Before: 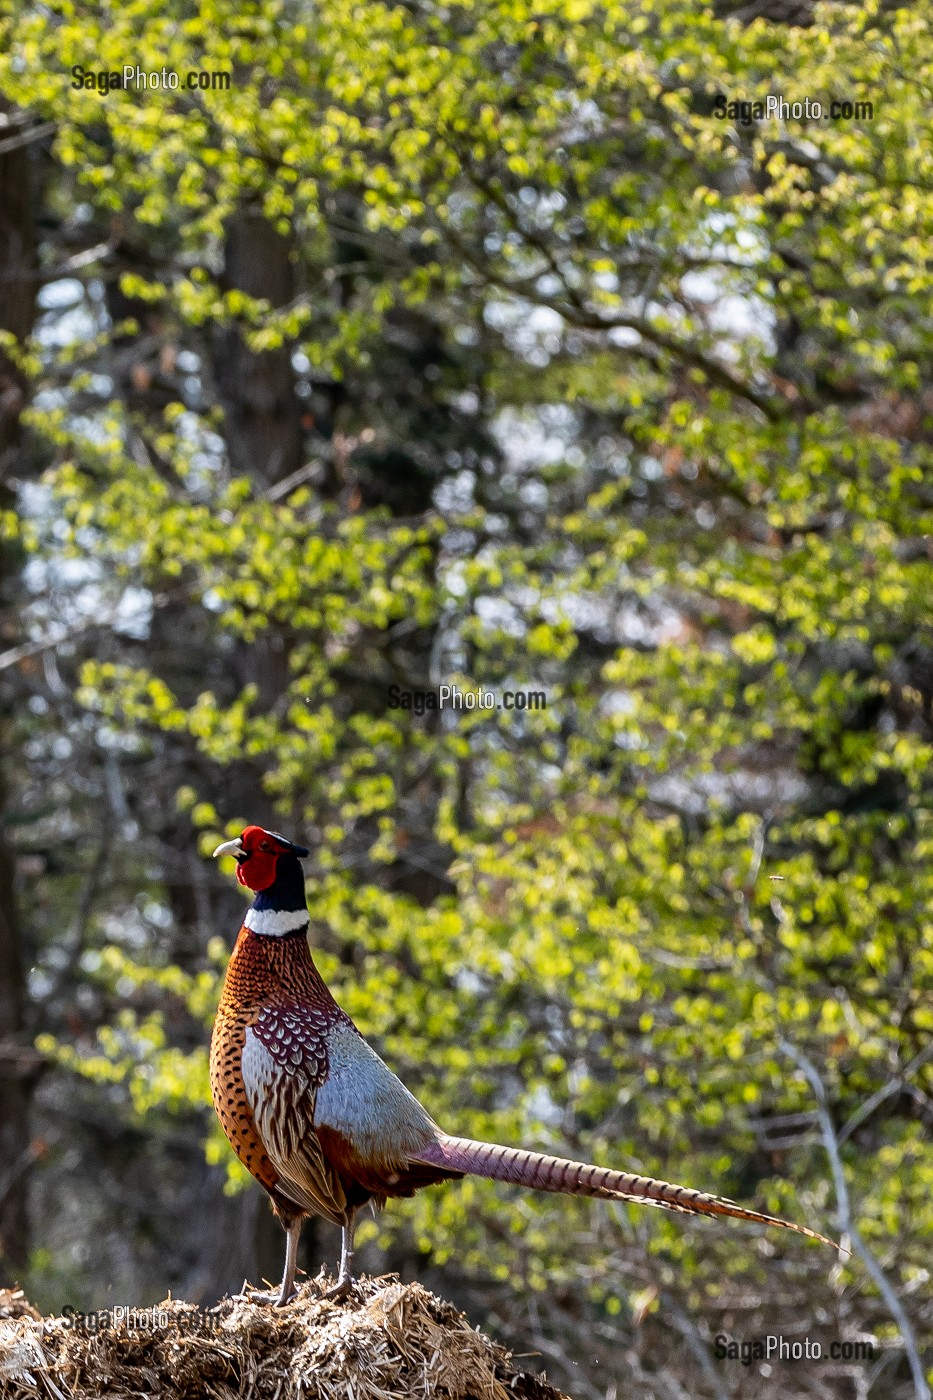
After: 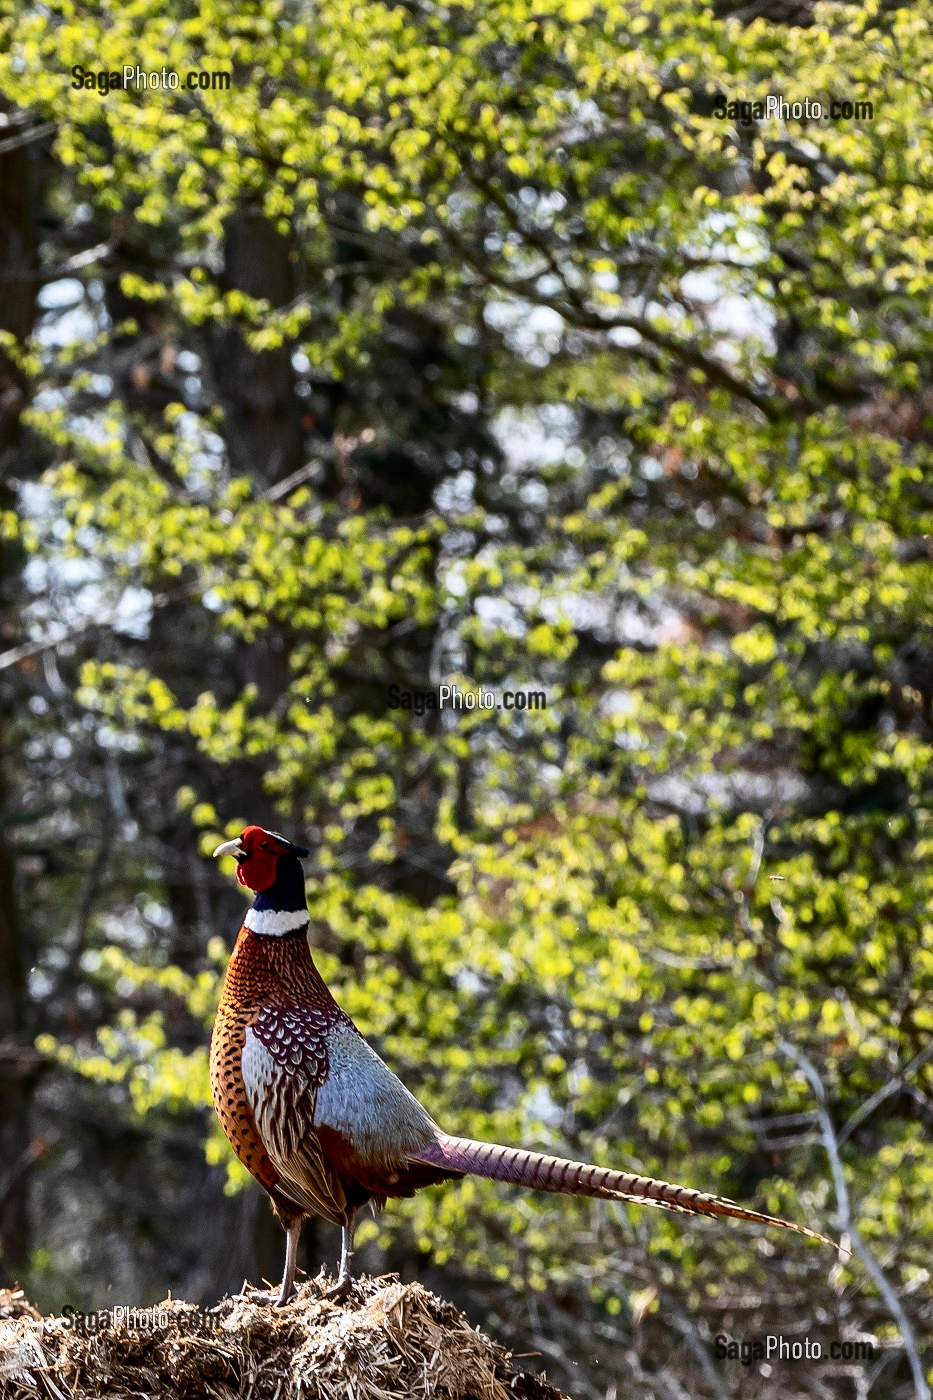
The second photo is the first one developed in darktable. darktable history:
contrast brightness saturation: contrast 0.219
